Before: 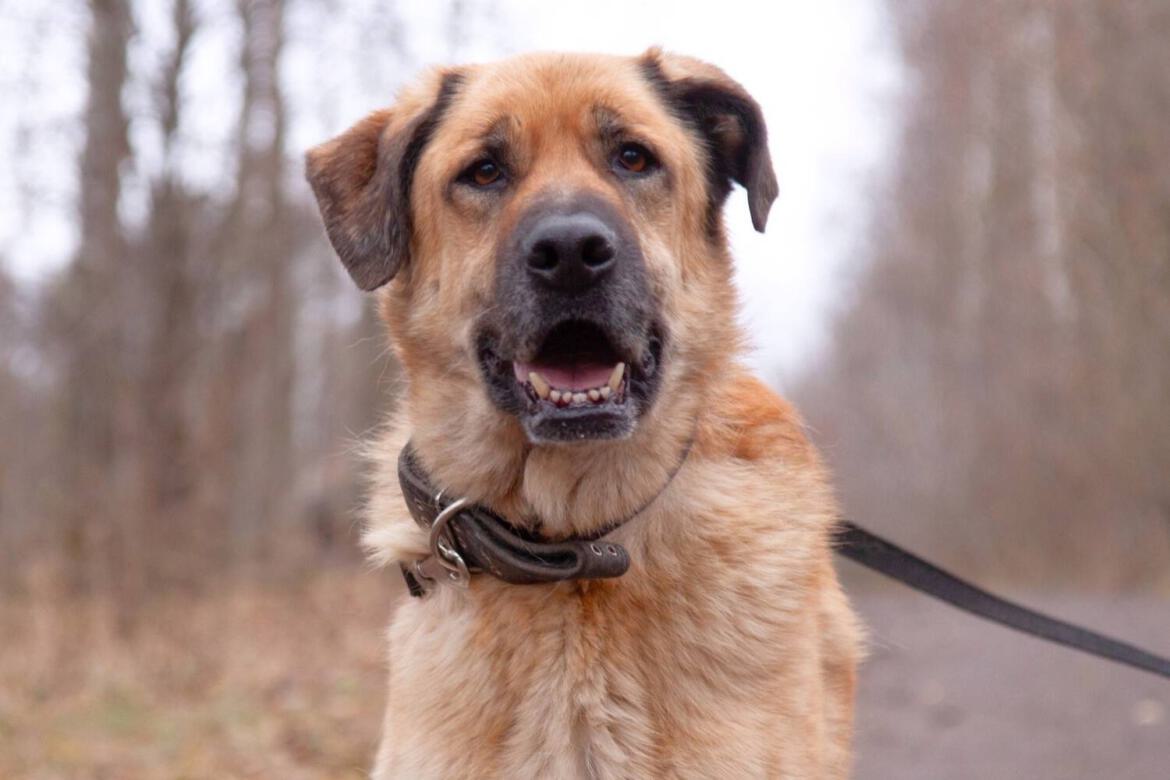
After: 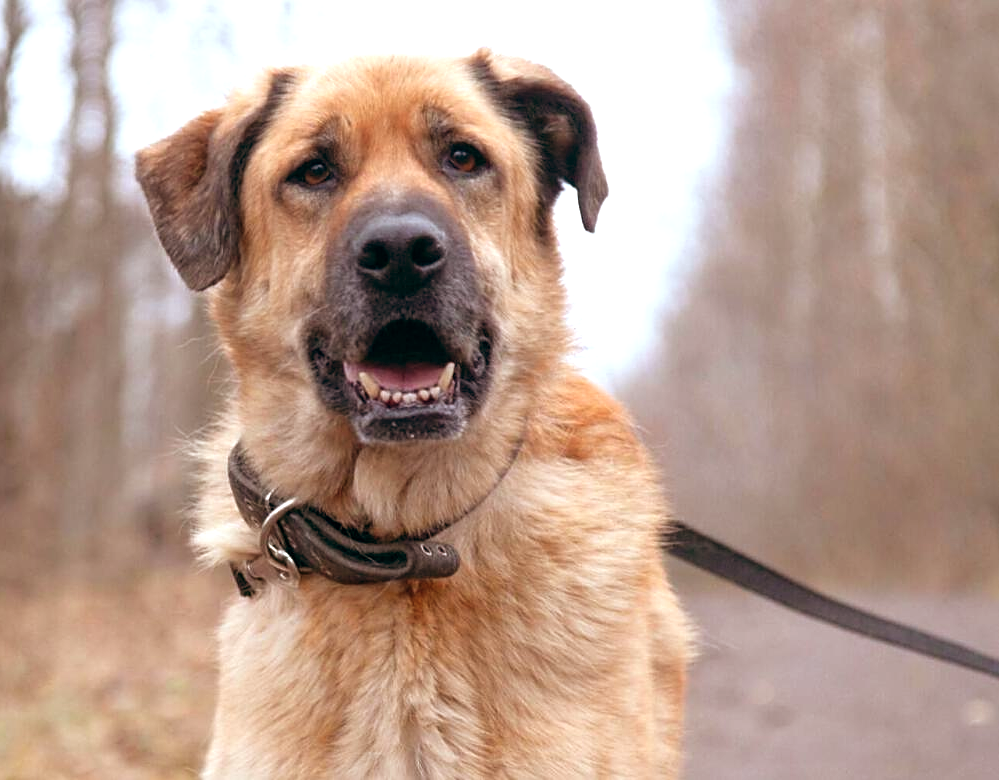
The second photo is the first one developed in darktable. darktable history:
color balance rgb: perceptual saturation grading › global saturation 25%, global vibrance 20%
color balance: lift [1, 0.994, 1.002, 1.006], gamma [0.957, 1.081, 1.016, 0.919], gain [0.97, 0.972, 1.01, 1.028], input saturation 91.06%, output saturation 79.8%
crop and rotate: left 14.584%
sharpen: on, module defaults
exposure: black level correction 0, exposure 0.5 EV, compensate exposure bias true, compensate highlight preservation false
